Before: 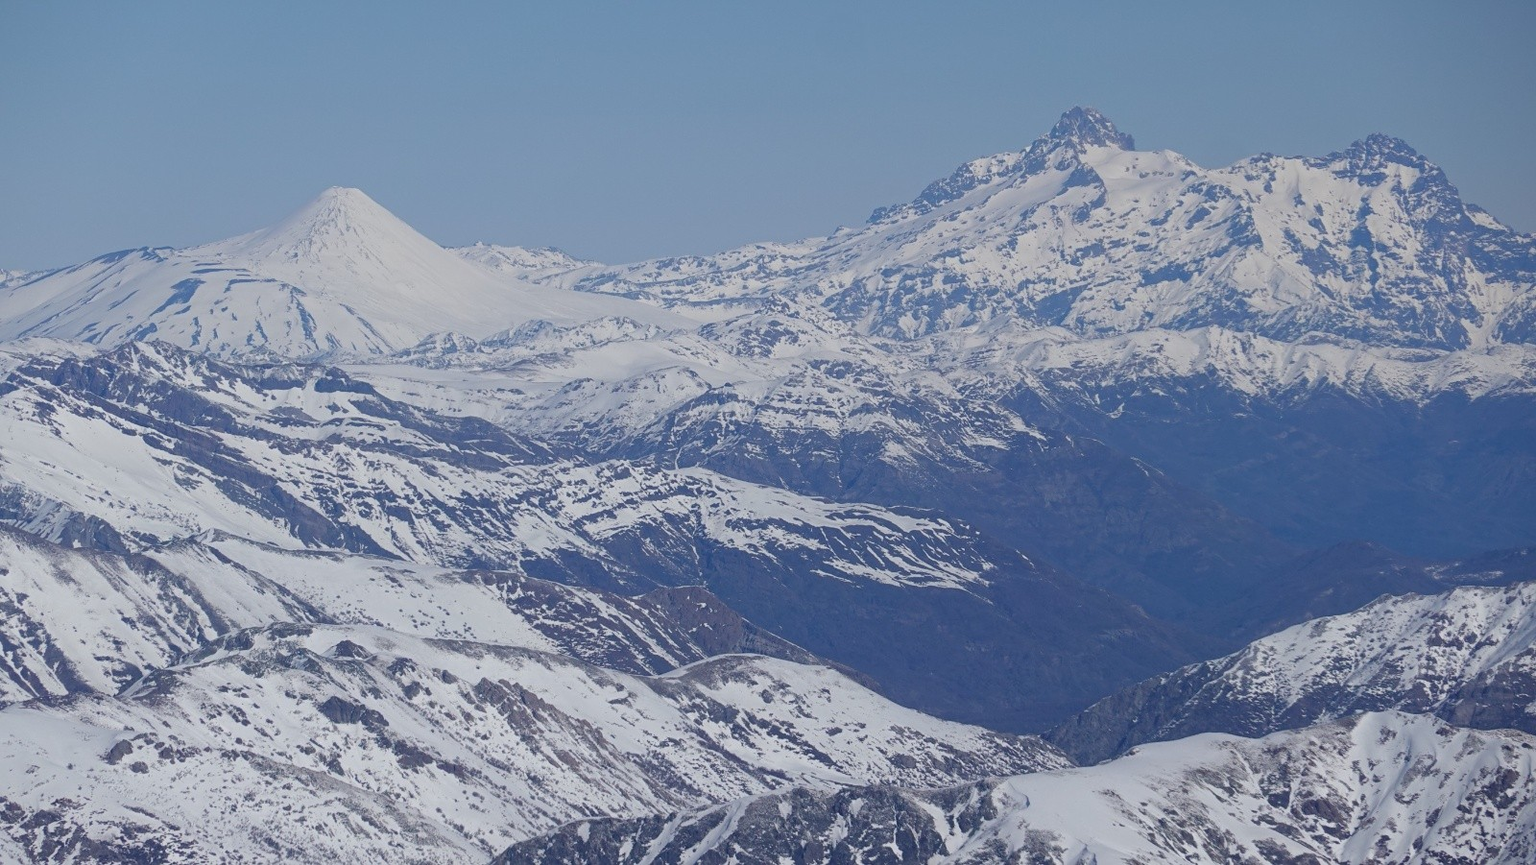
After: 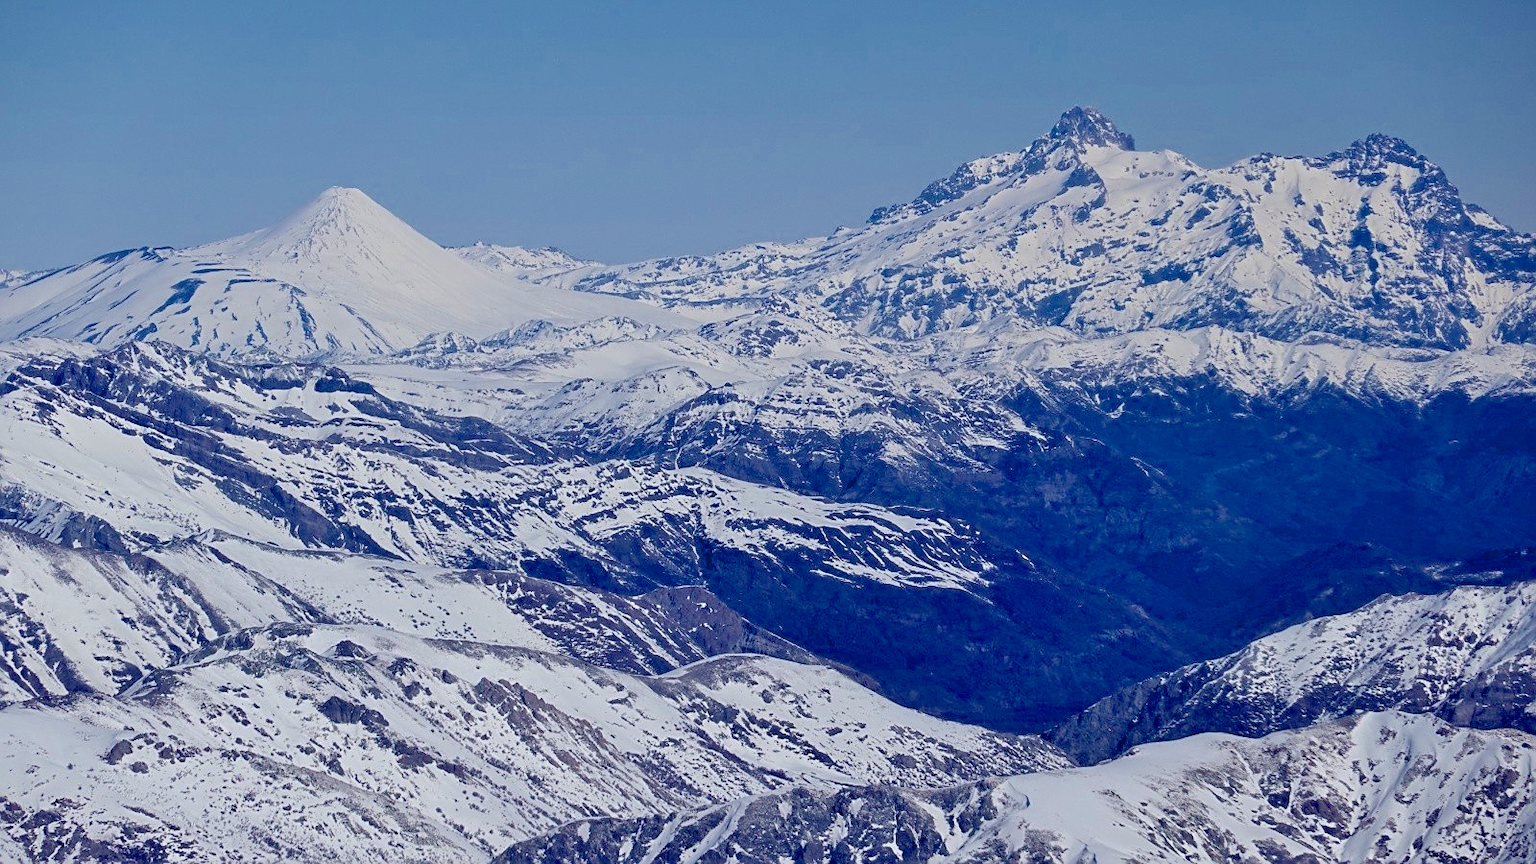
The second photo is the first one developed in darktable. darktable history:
tone equalizer: -7 EV 0.157 EV, -6 EV 0.586 EV, -5 EV 1.16 EV, -4 EV 1.31 EV, -3 EV 1.16 EV, -2 EV 0.6 EV, -1 EV 0.16 EV
color balance rgb: shadows lift › chroma 2.962%, shadows lift › hue 281.65°, perceptual saturation grading › global saturation 36.557%, perceptual brilliance grading › global brilliance 15.19%, perceptual brilliance grading › shadows -35.543%, global vibrance -7.212%, contrast -13.333%, saturation formula JzAzBz (2021)
sharpen: on, module defaults
